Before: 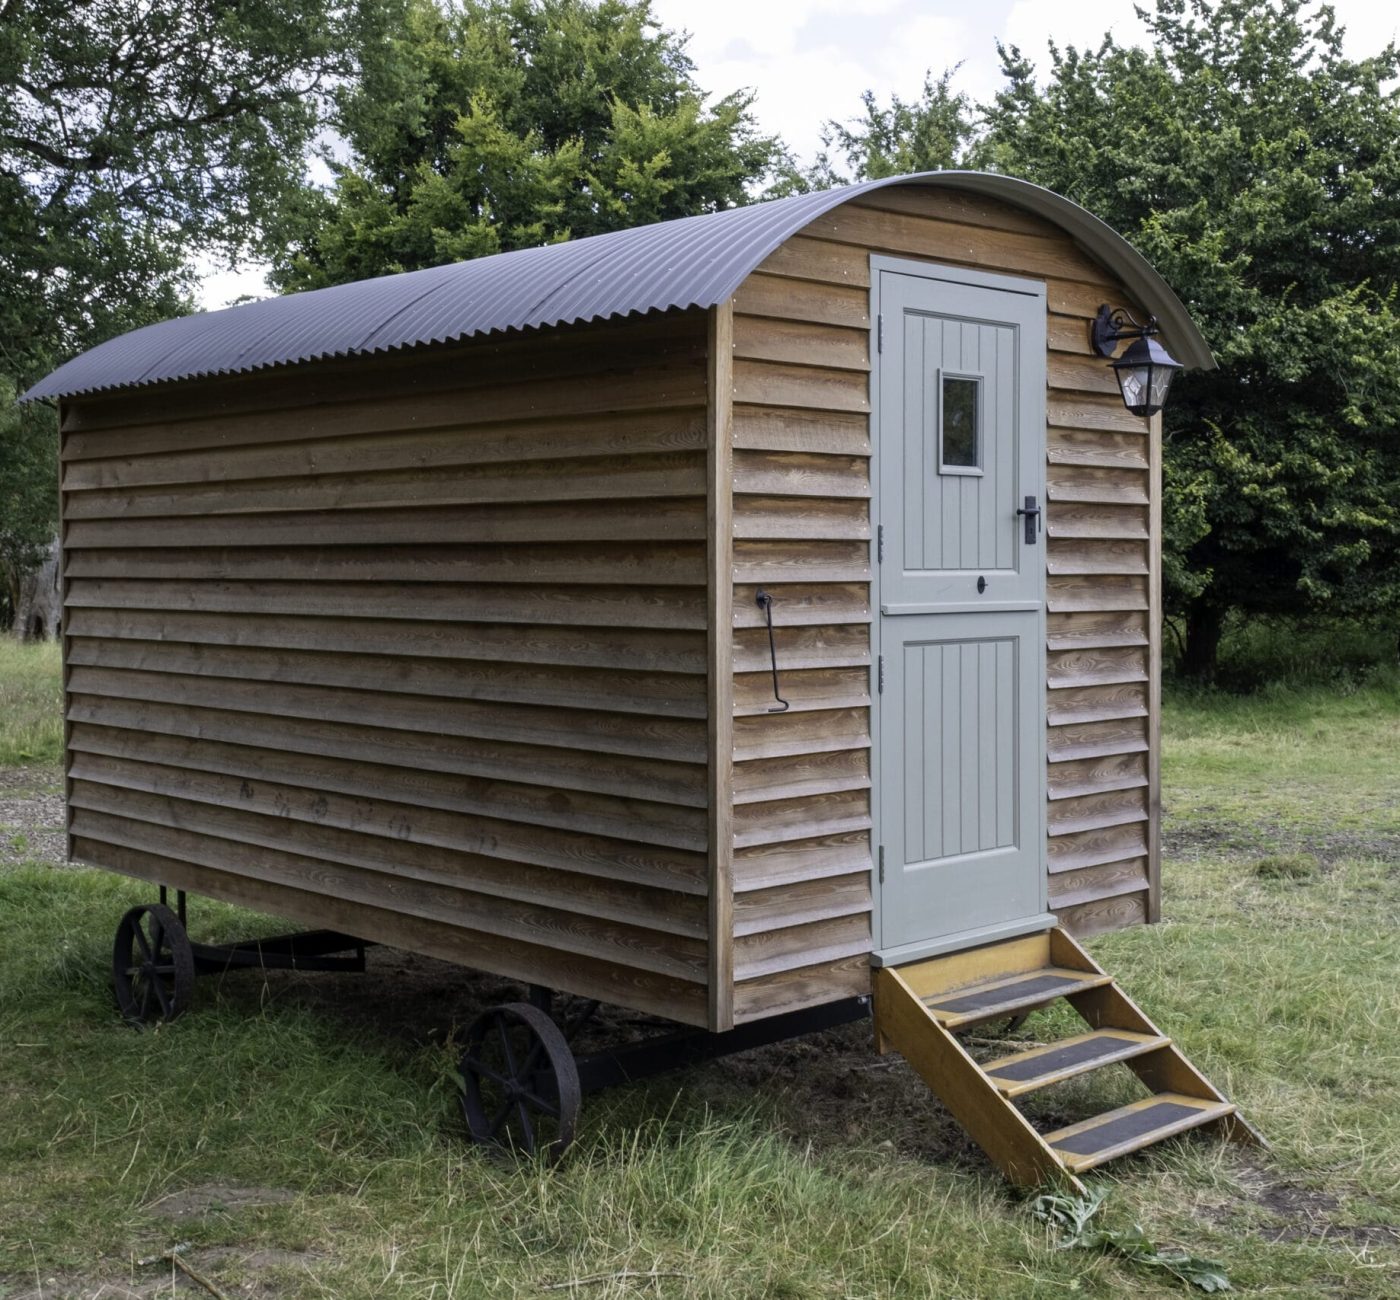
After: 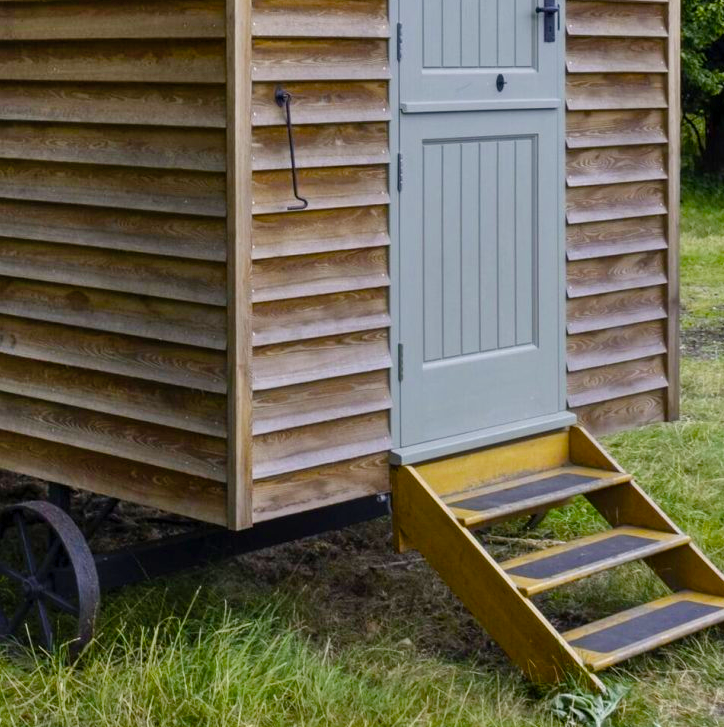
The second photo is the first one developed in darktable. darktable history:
color zones: curves: ch0 [(0, 0.5) (0.143, 0.5) (0.286, 0.5) (0.429, 0.5) (0.571, 0.5) (0.714, 0.476) (0.857, 0.5) (1, 0.5)]; ch2 [(0, 0.5) (0.143, 0.5) (0.286, 0.5) (0.429, 0.5) (0.571, 0.5) (0.714, 0.487) (0.857, 0.5) (1, 0.5)]
crop: left 34.381%, top 38.626%, right 13.902%, bottom 5.412%
shadows and highlights: shadows 52.83, soften with gaussian
color balance rgb: linear chroma grading › global chroma 15.637%, perceptual saturation grading › global saturation 45.86%, perceptual saturation grading › highlights -25.154%, perceptual saturation grading › shadows 49.735%, global vibrance 9.164%
